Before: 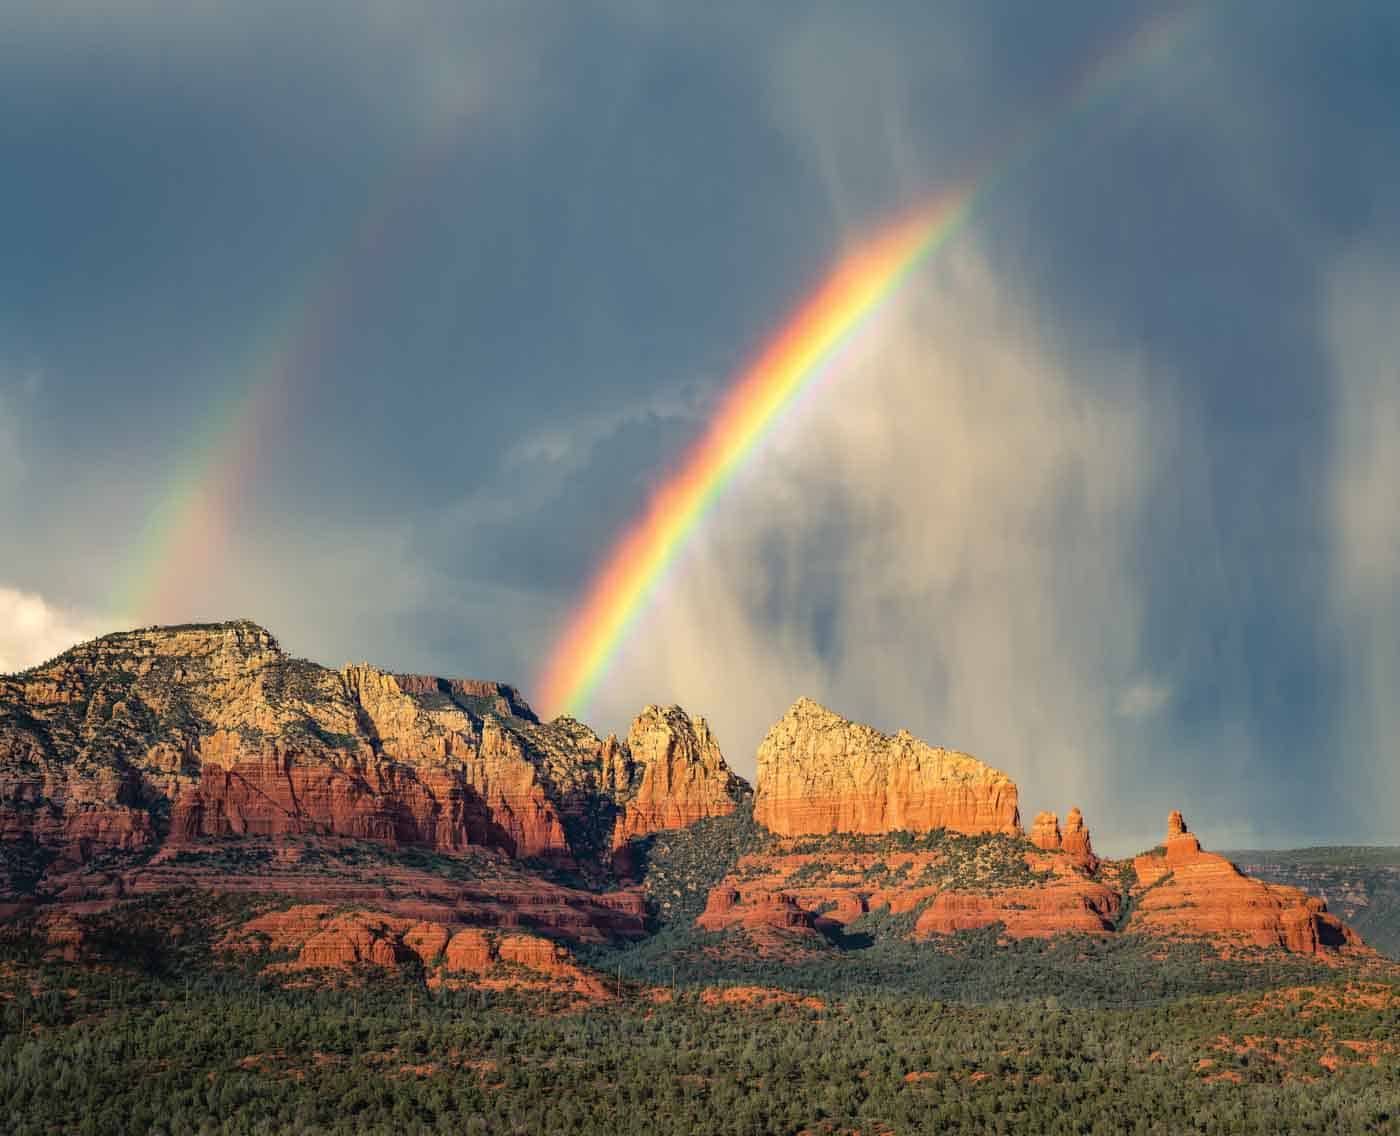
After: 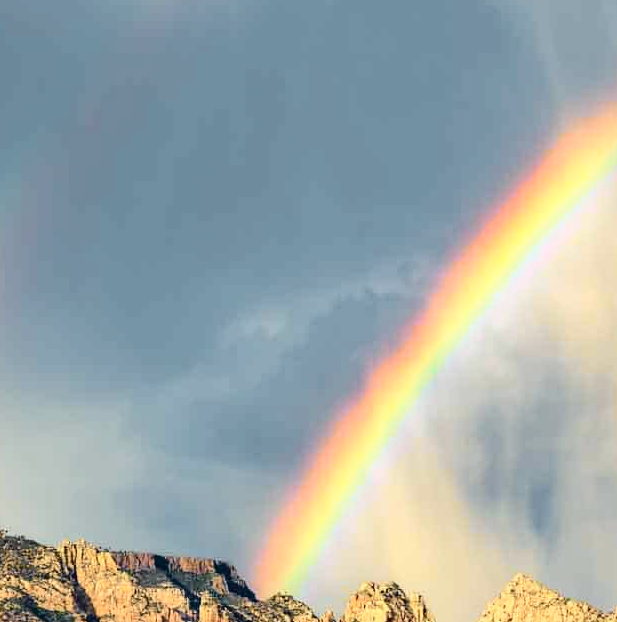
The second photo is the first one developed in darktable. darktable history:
tone curve: curves: ch0 [(0, 0.023) (0.087, 0.065) (0.184, 0.168) (0.45, 0.54) (0.57, 0.683) (0.722, 0.825) (0.877, 0.948) (1, 1)]; ch1 [(0, 0) (0.388, 0.369) (0.44, 0.44) (0.489, 0.481) (0.534, 0.528) (0.657, 0.655) (1, 1)]; ch2 [(0, 0) (0.353, 0.317) (0.408, 0.427) (0.472, 0.46) (0.5, 0.488) (0.537, 0.518) (0.576, 0.592) (0.625, 0.631) (1, 1)], color space Lab, independent channels, preserve colors none
crop: left 20.248%, top 10.86%, right 35.675%, bottom 34.321%
